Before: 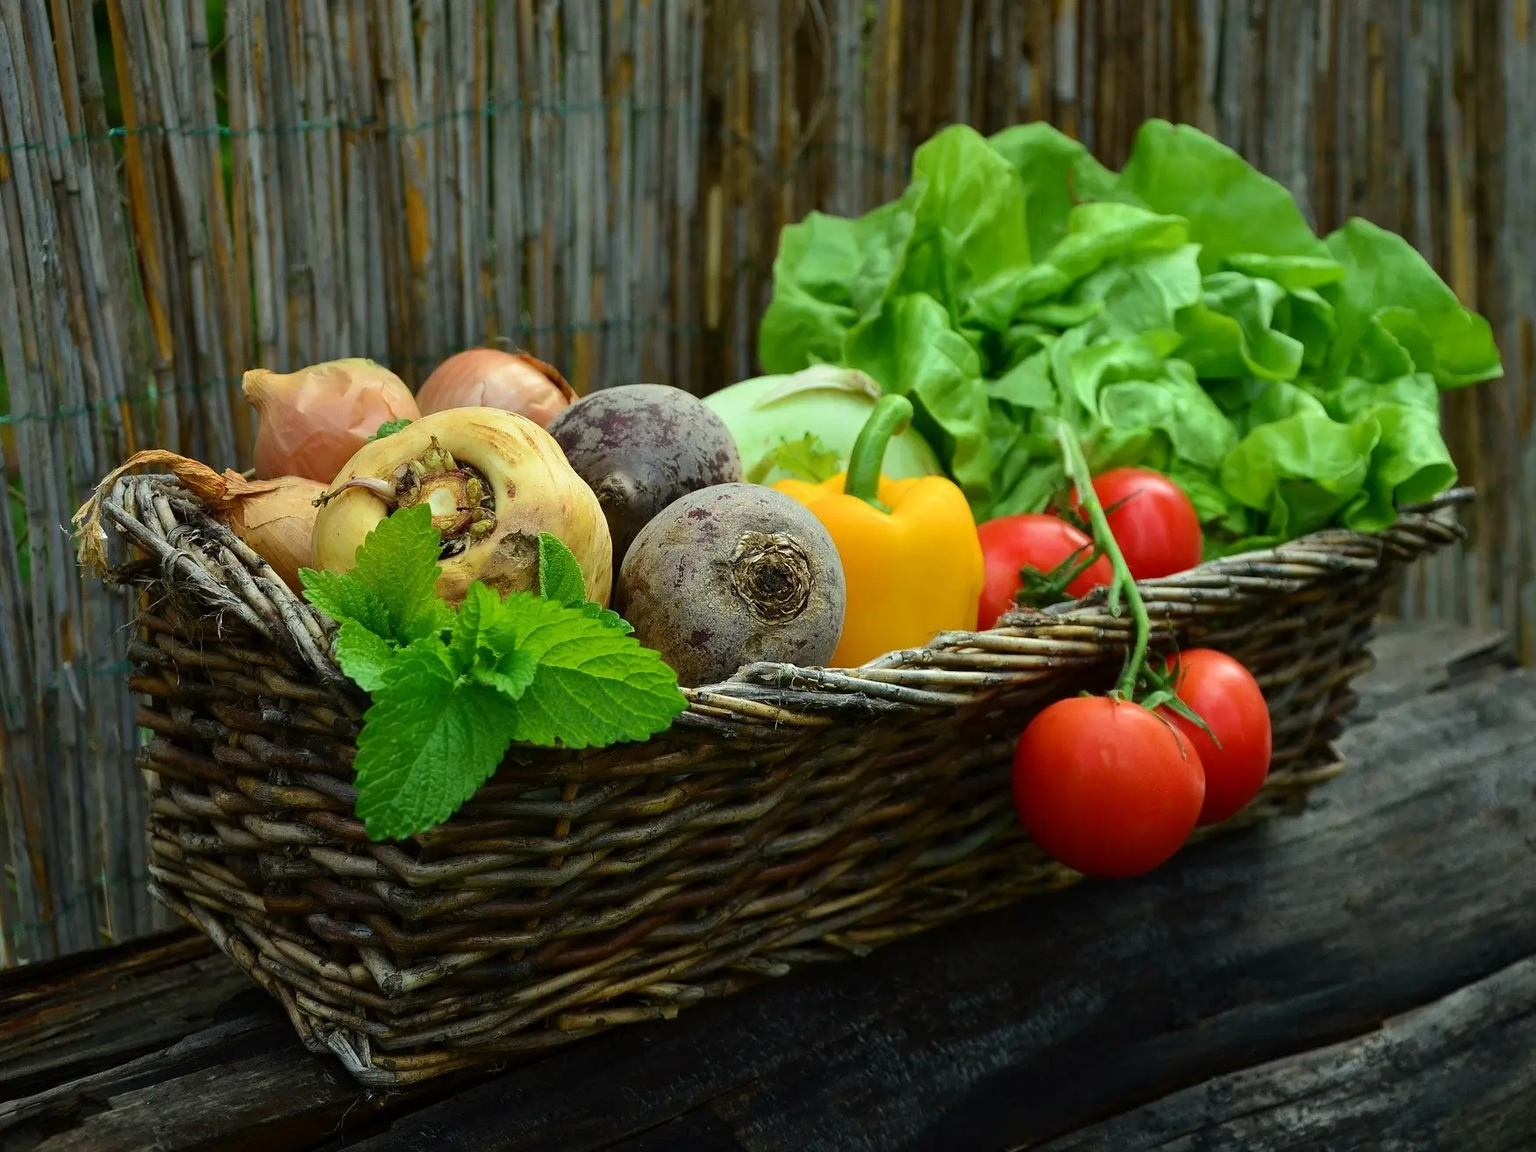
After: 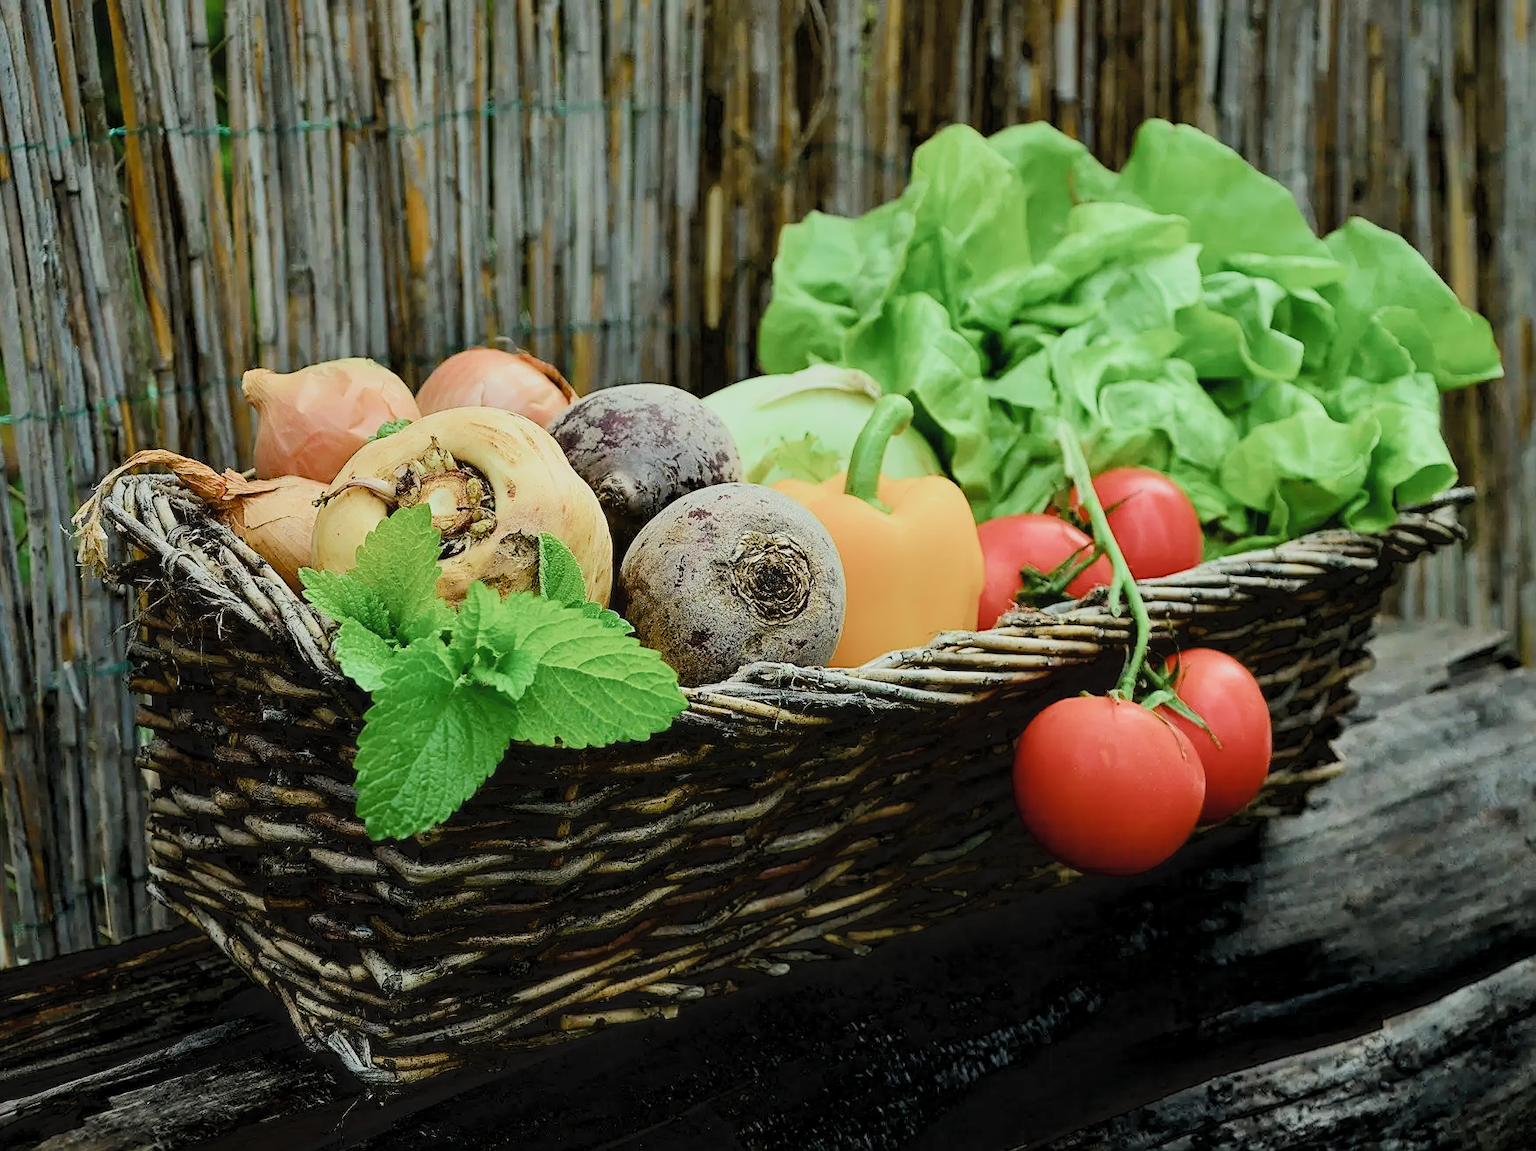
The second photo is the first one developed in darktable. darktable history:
filmic rgb: black relative exposure -6.09 EV, white relative exposure 6.96 EV, threshold 5.97 EV, hardness 2.24, color science v5 (2021), contrast in shadows safe, contrast in highlights safe, enable highlight reconstruction true
exposure: black level correction 0.008, exposure 0.987 EV, compensate exposure bias true, compensate highlight preservation false
color zones: curves: ch0 [(0, 0.5) (0.143, 0.5) (0.286, 0.5) (0.429, 0.504) (0.571, 0.5) (0.714, 0.509) (0.857, 0.5) (1, 0.5)]; ch1 [(0, 0.425) (0.143, 0.425) (0.286, 0.375) (0.429, 0.405) (0.571, 0.5) (0.714, 0.47) (0.857, 0.425) (1, 0.435)]; ch2 [(0, 0.5) (0.143, 0.5) (0.286, 0.5) (0.429, 0.517) (0.571, 0.5) (0.714, 0.51) (0.857, 0.5) (1, 0.5)]
local contrast: mode bilateral grid, contrast 100, coarseness 99, detail 108%, midtone range 0.2
sharpen: on, module defaults
